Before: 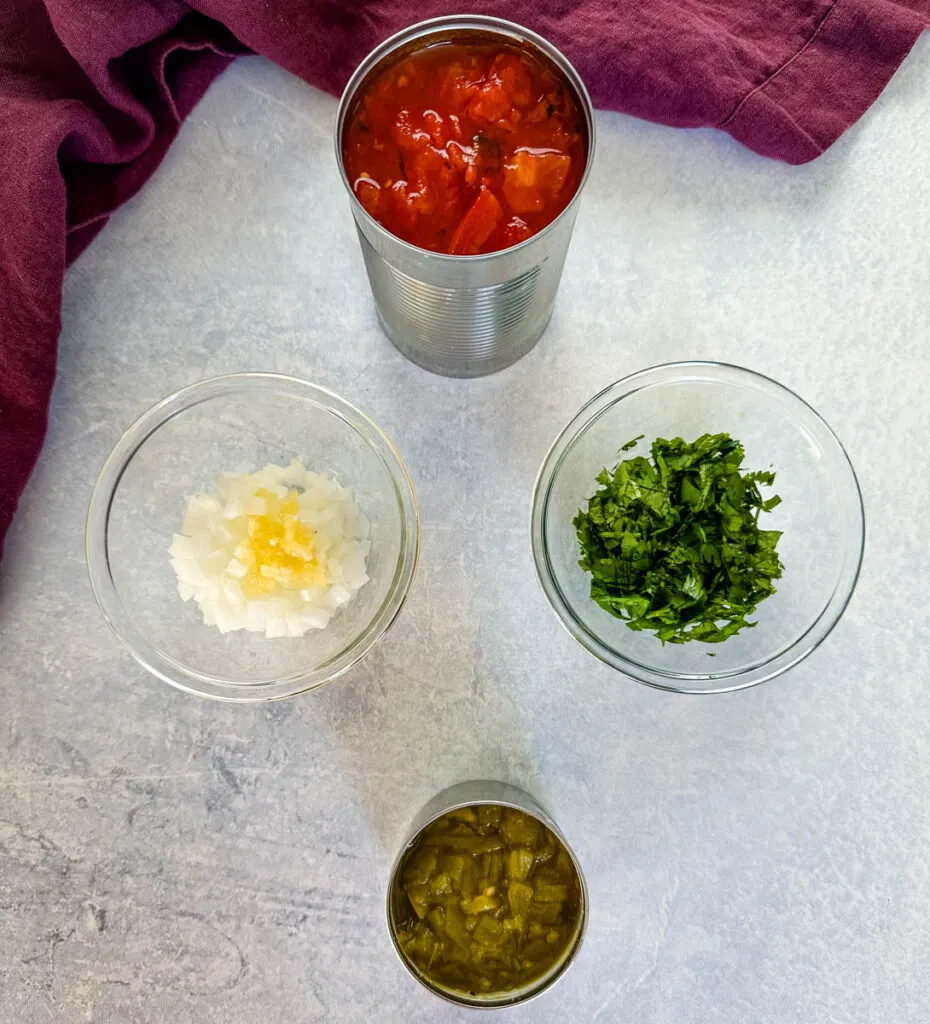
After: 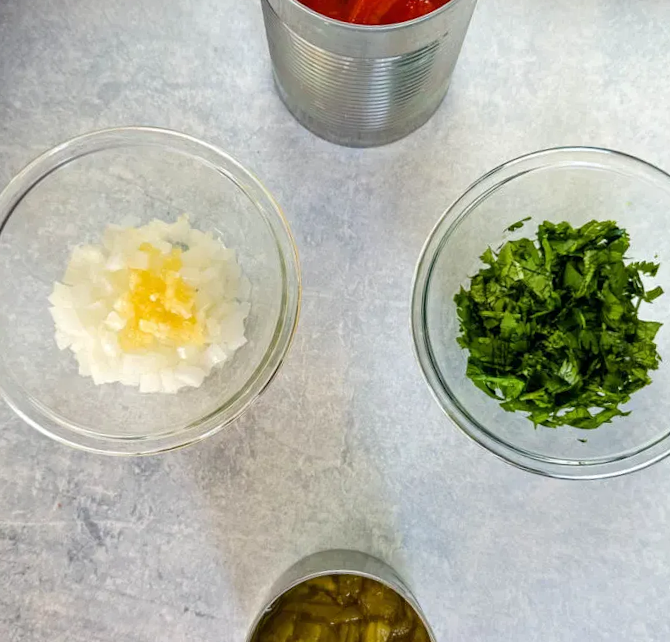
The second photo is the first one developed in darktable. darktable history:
tone equalizer: edges refinement/feathering 500, mask exposure compensation -1.57 EV, preserve details no
crop and rotate: angle -4.08°, left 9.922%, top 20.558%, right 12.511%, bottom 11.894%
